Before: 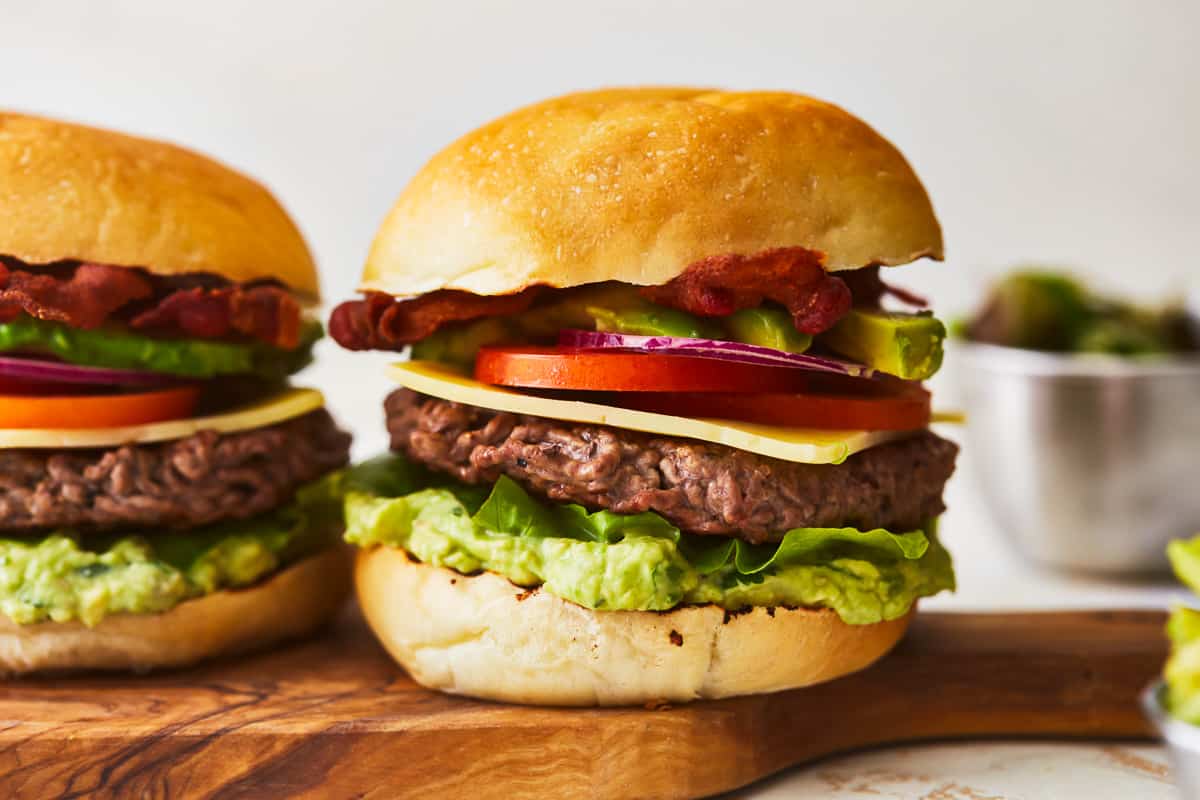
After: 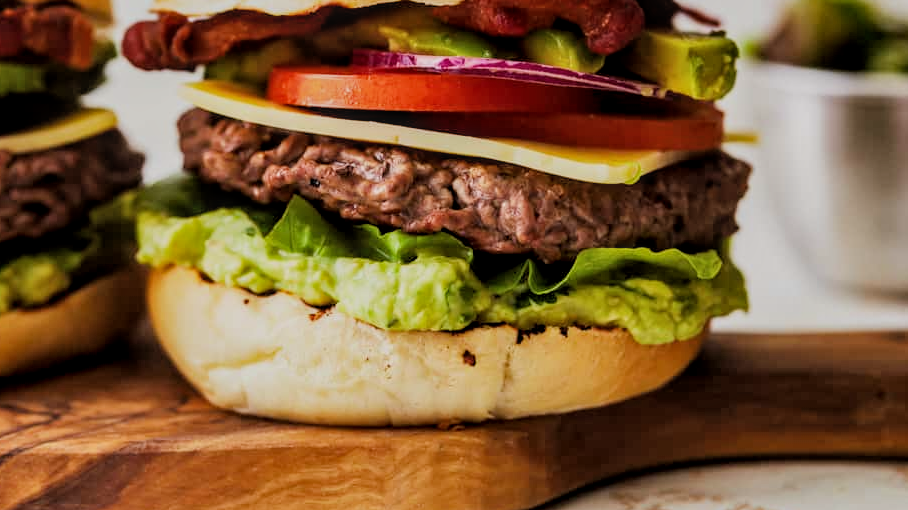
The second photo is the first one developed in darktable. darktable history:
local contrast: on, module defaults
filmic rgb: black relative exposure -4.88 EV, hardness 2.82
crop and rotate: left 17.299%, top 35.115%, right 7.015%, bottom 1.024%
